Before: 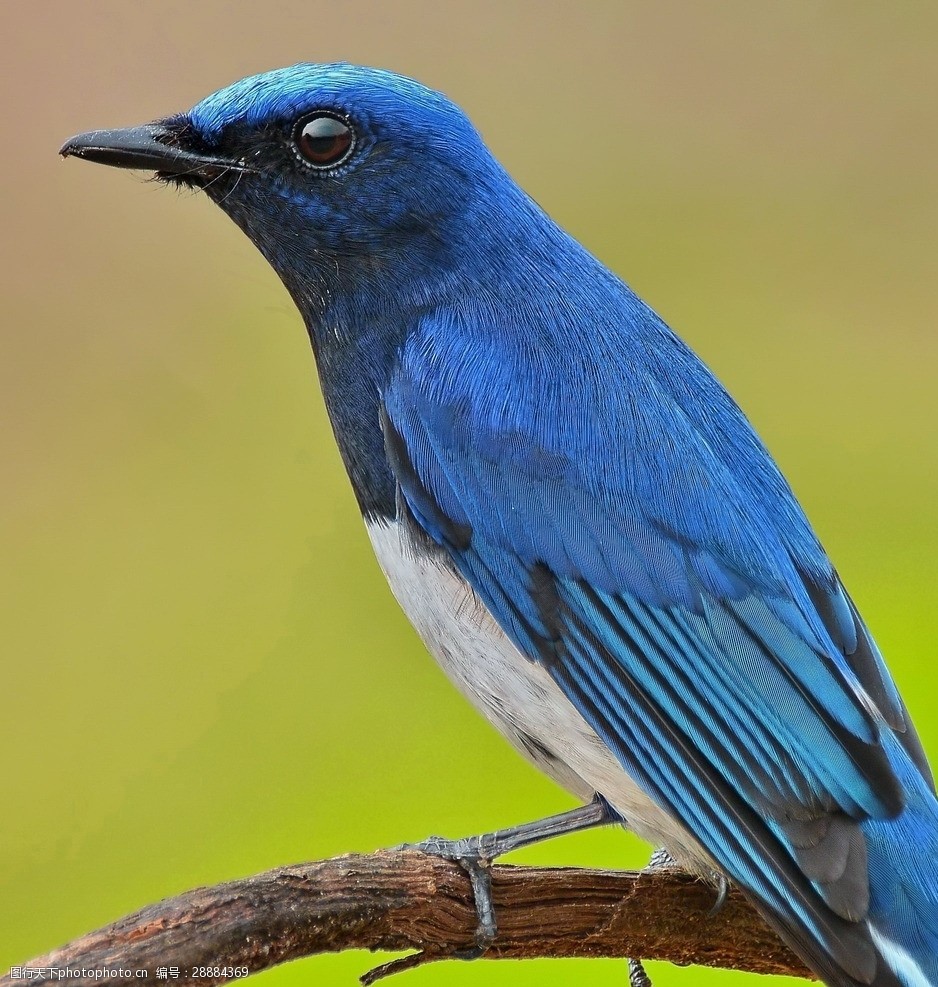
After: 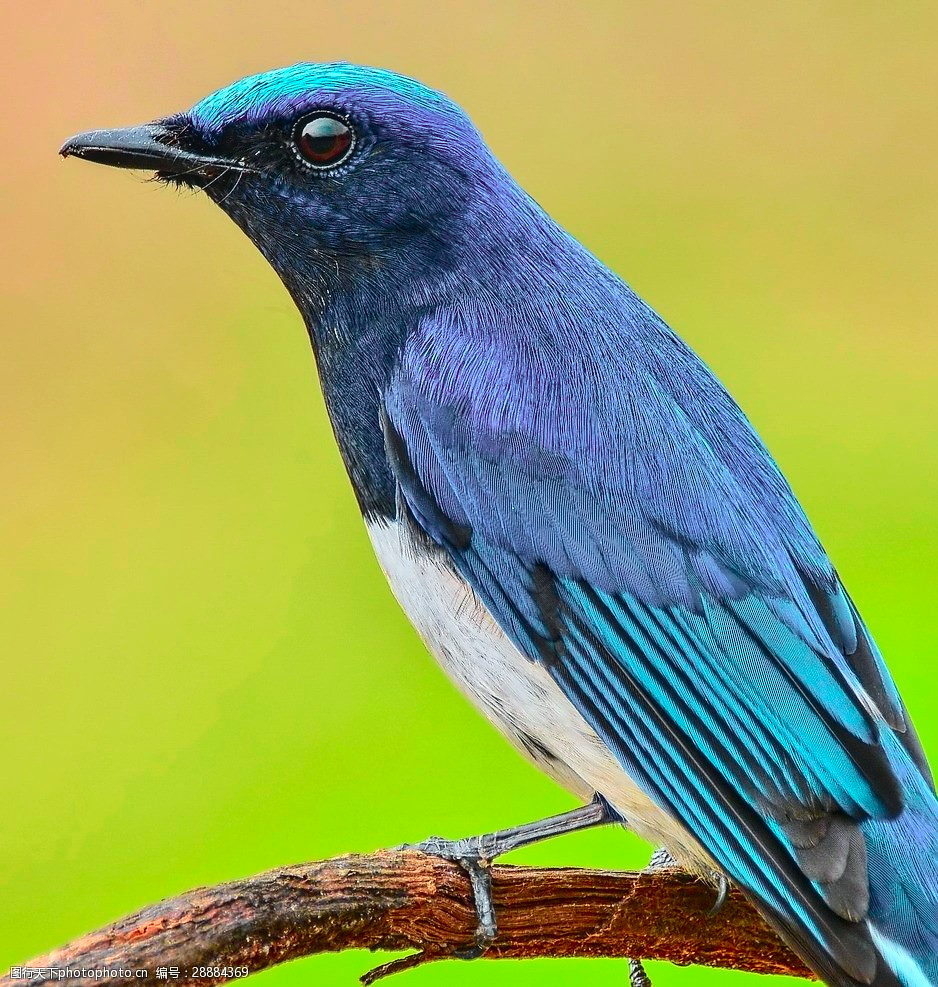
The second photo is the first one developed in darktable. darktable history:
tone curve: curves: ch0 [(0, 0.023) (0.103, 0.087) (0.277, 0.28) (0.438, 0.547) (0.546, 0.678) (0.735, 0.843) (0.994, 1)]; ch1 [(0, 0) (0.371, 0.261) (0.465, 0.42) (0.488, 0.477) (0.512, 0.513) (0.542, 0.581) (0.574, 0.647) (0.636, 0.747) (1, 1)]; ch2 [(0, 0) (0.369, 0.388) (0.449, 0.431) (0.478, 0.471) (0.516, 0.517) (0.575, 0.642) (0.649, 0.726) (1, 1)], color space Lab, independent channels, preserve colors none
local contrast: on, module defaults
sharpen: radius 1, threshold 1
